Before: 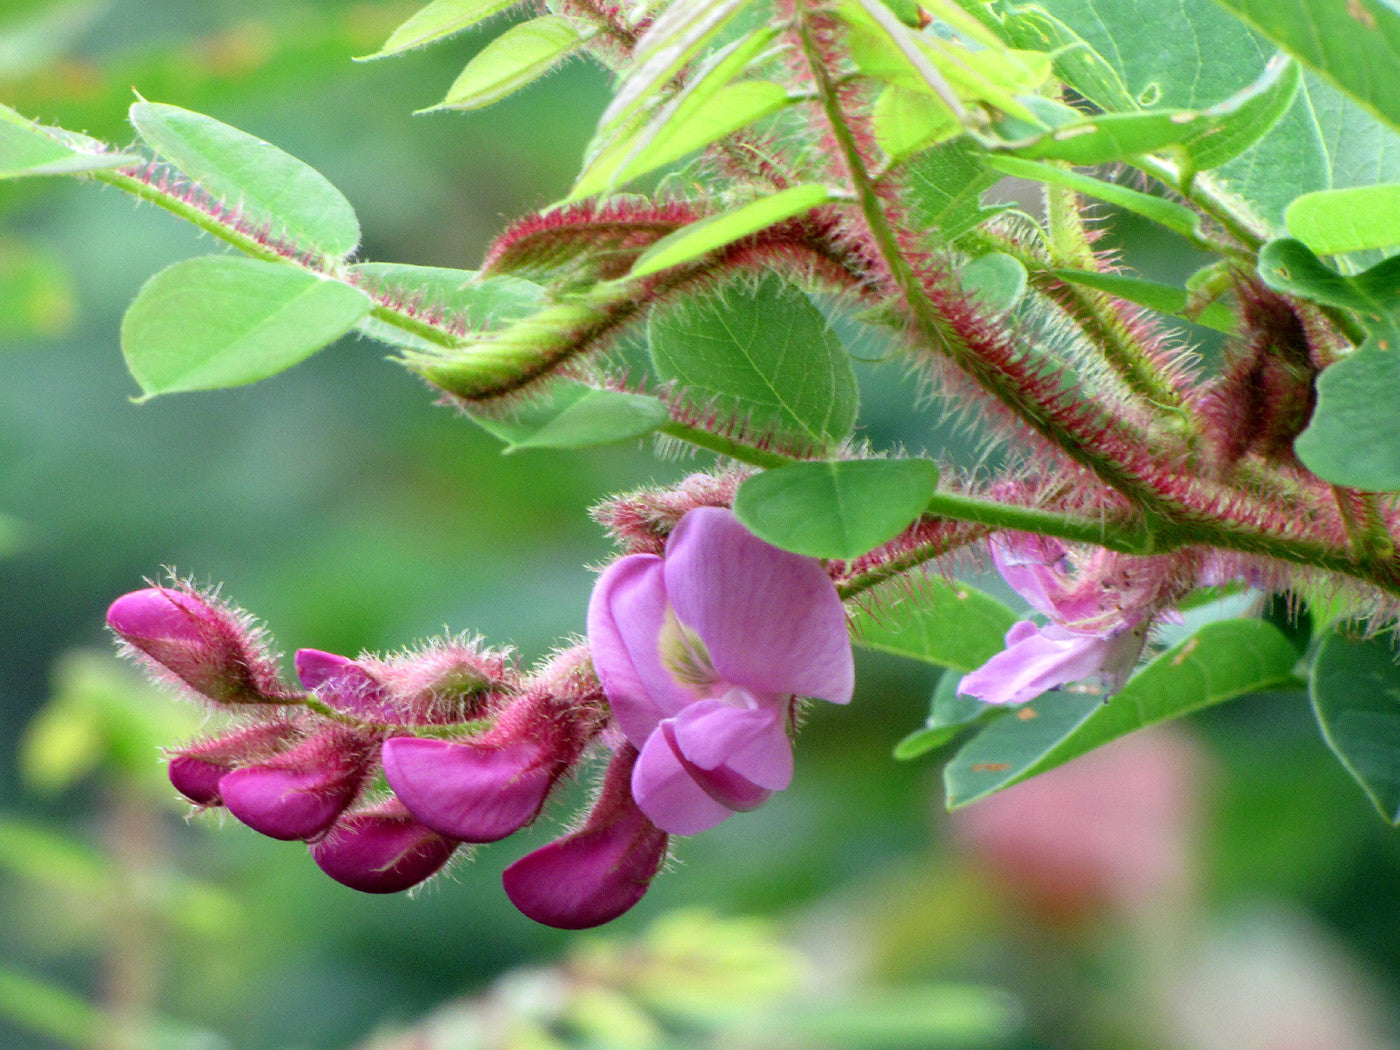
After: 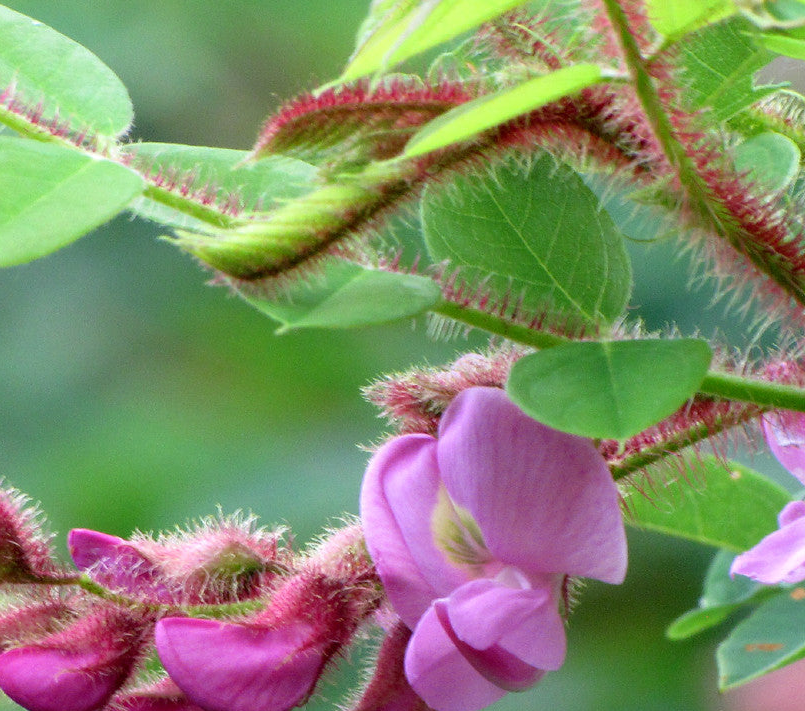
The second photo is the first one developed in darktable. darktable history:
crop: left 16.219%, top 11.483%, right 26.234%, bottom 20.713%
